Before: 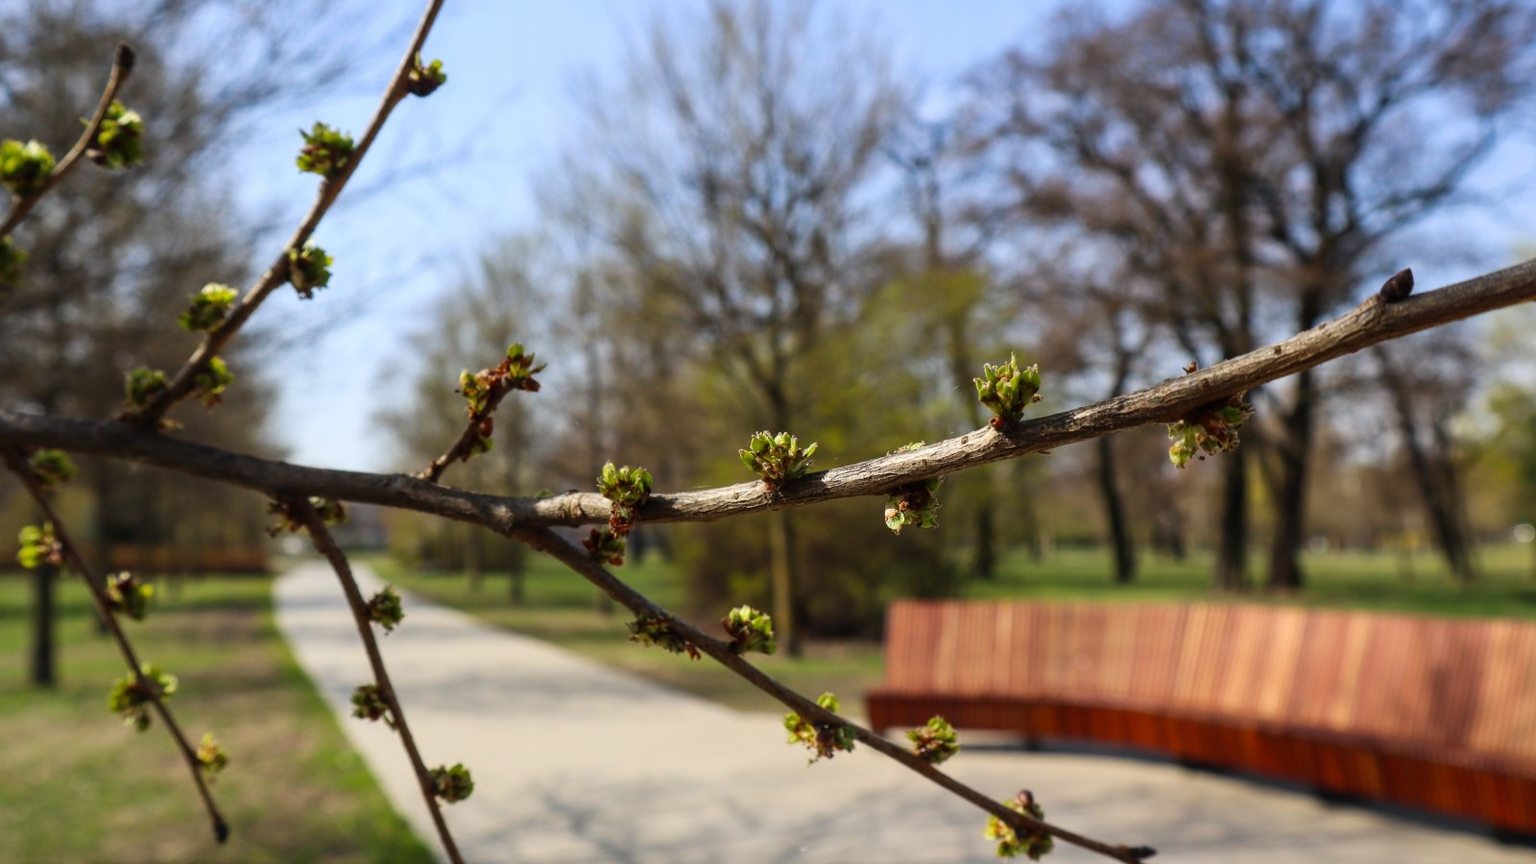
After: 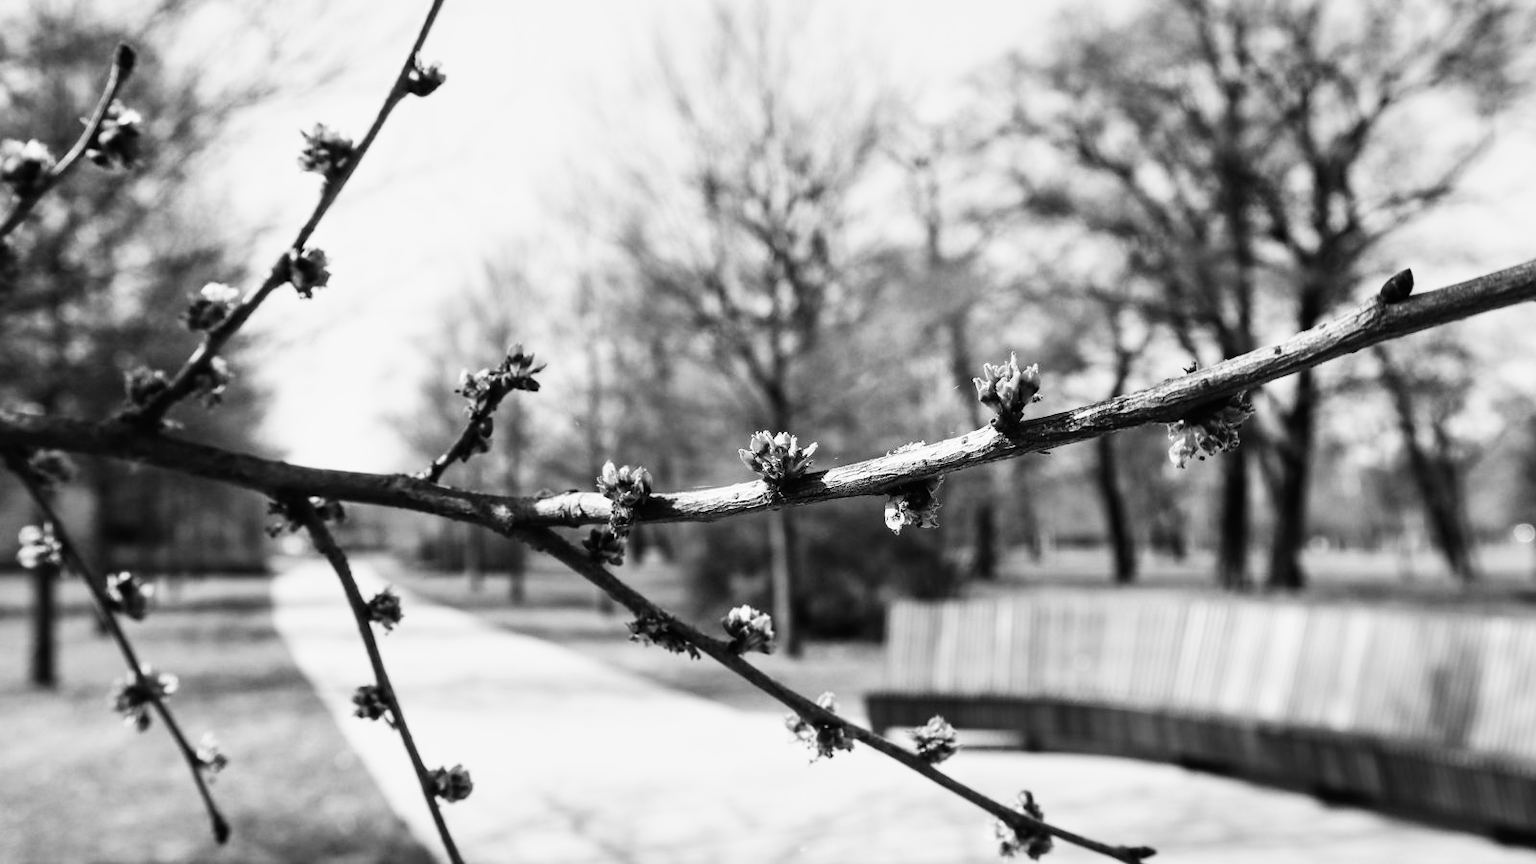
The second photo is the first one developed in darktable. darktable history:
white balance: red 0.924, blue 1.095
monochrome: a 32, b 64, size 2.3
base curve: curves: ch0 [(0, 0) (0.007, 0.004) (0.027, 0.03) (0.046, 0.07) (0.207, 0.54) (0.442, 0.872) (0.673, 0.972) (1, 1)], preserve colors none
